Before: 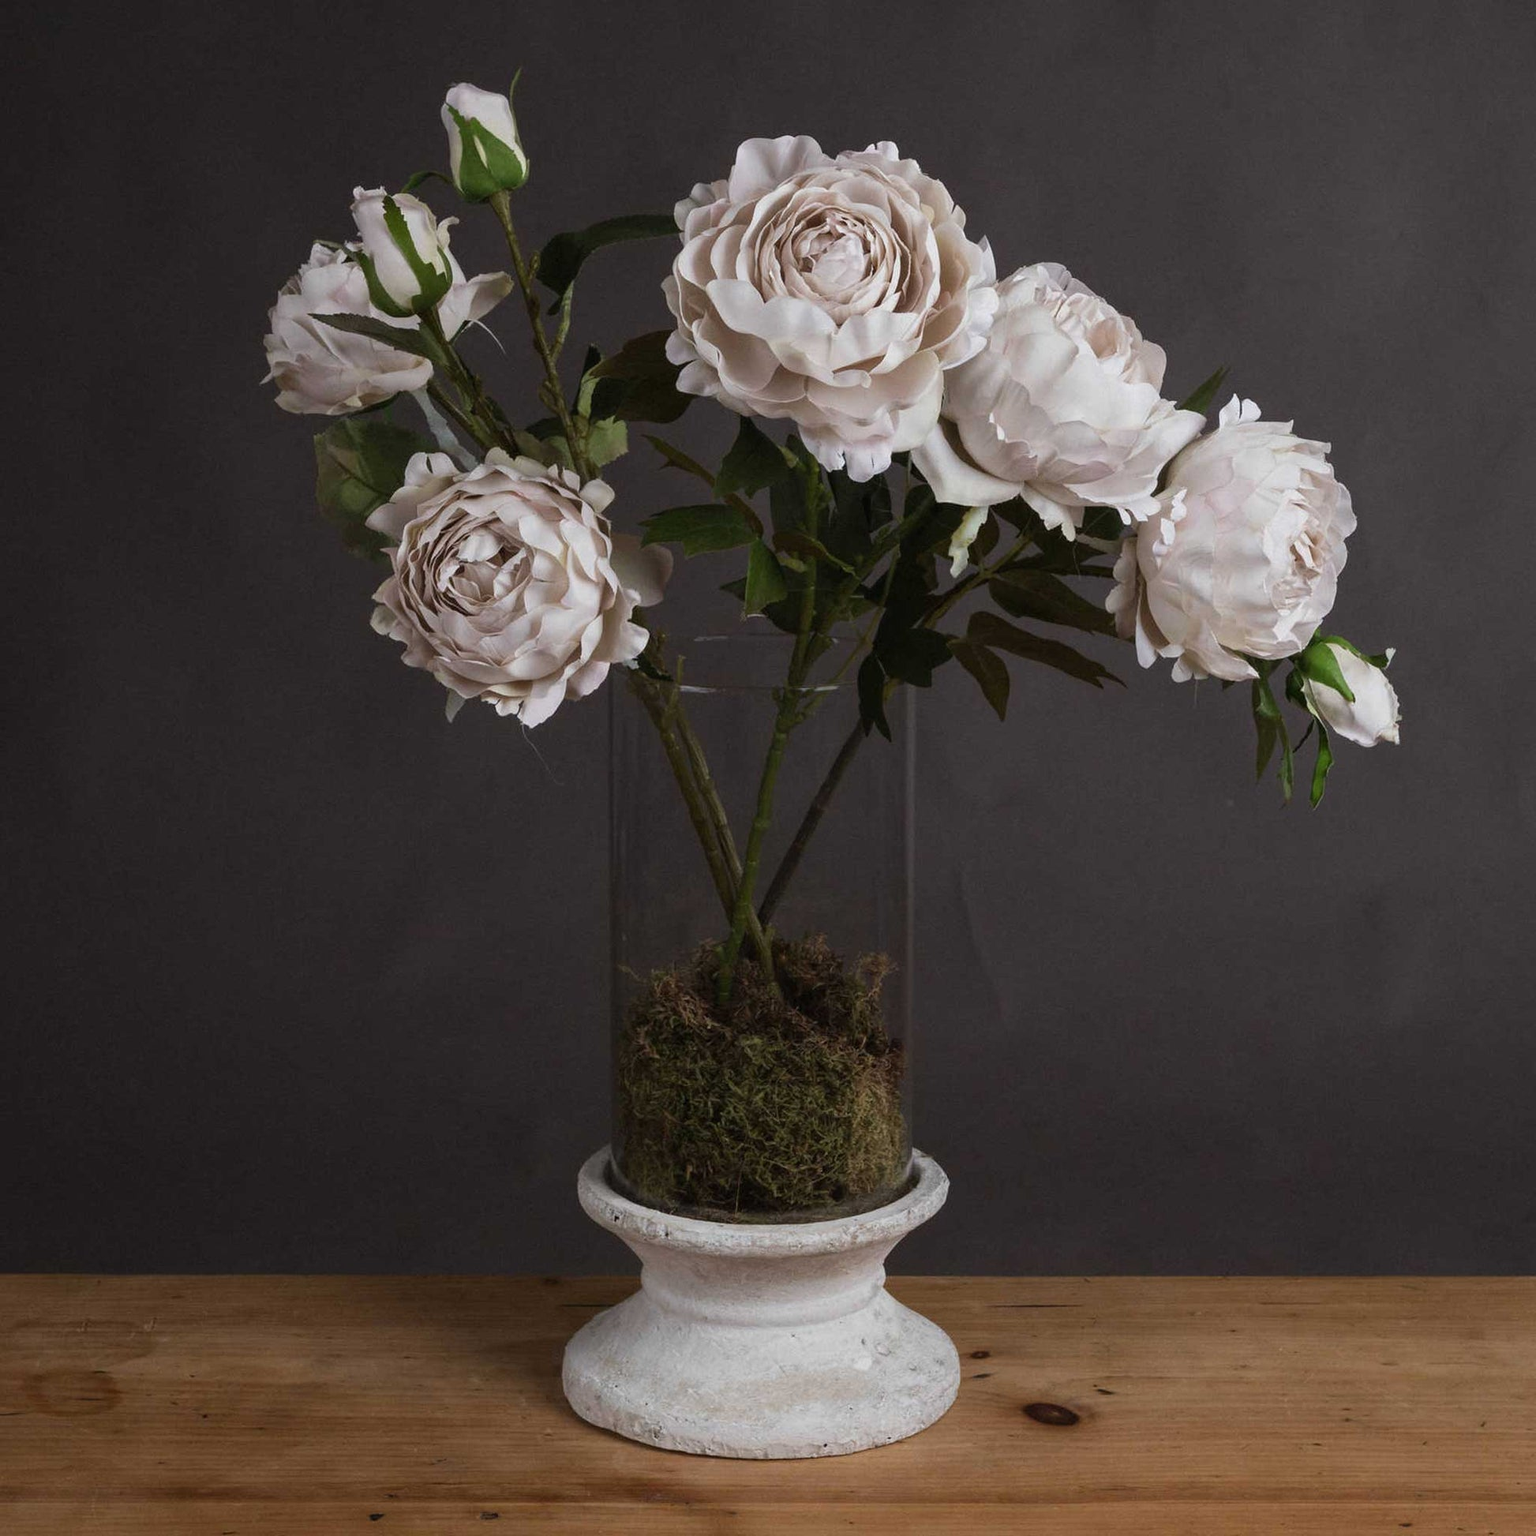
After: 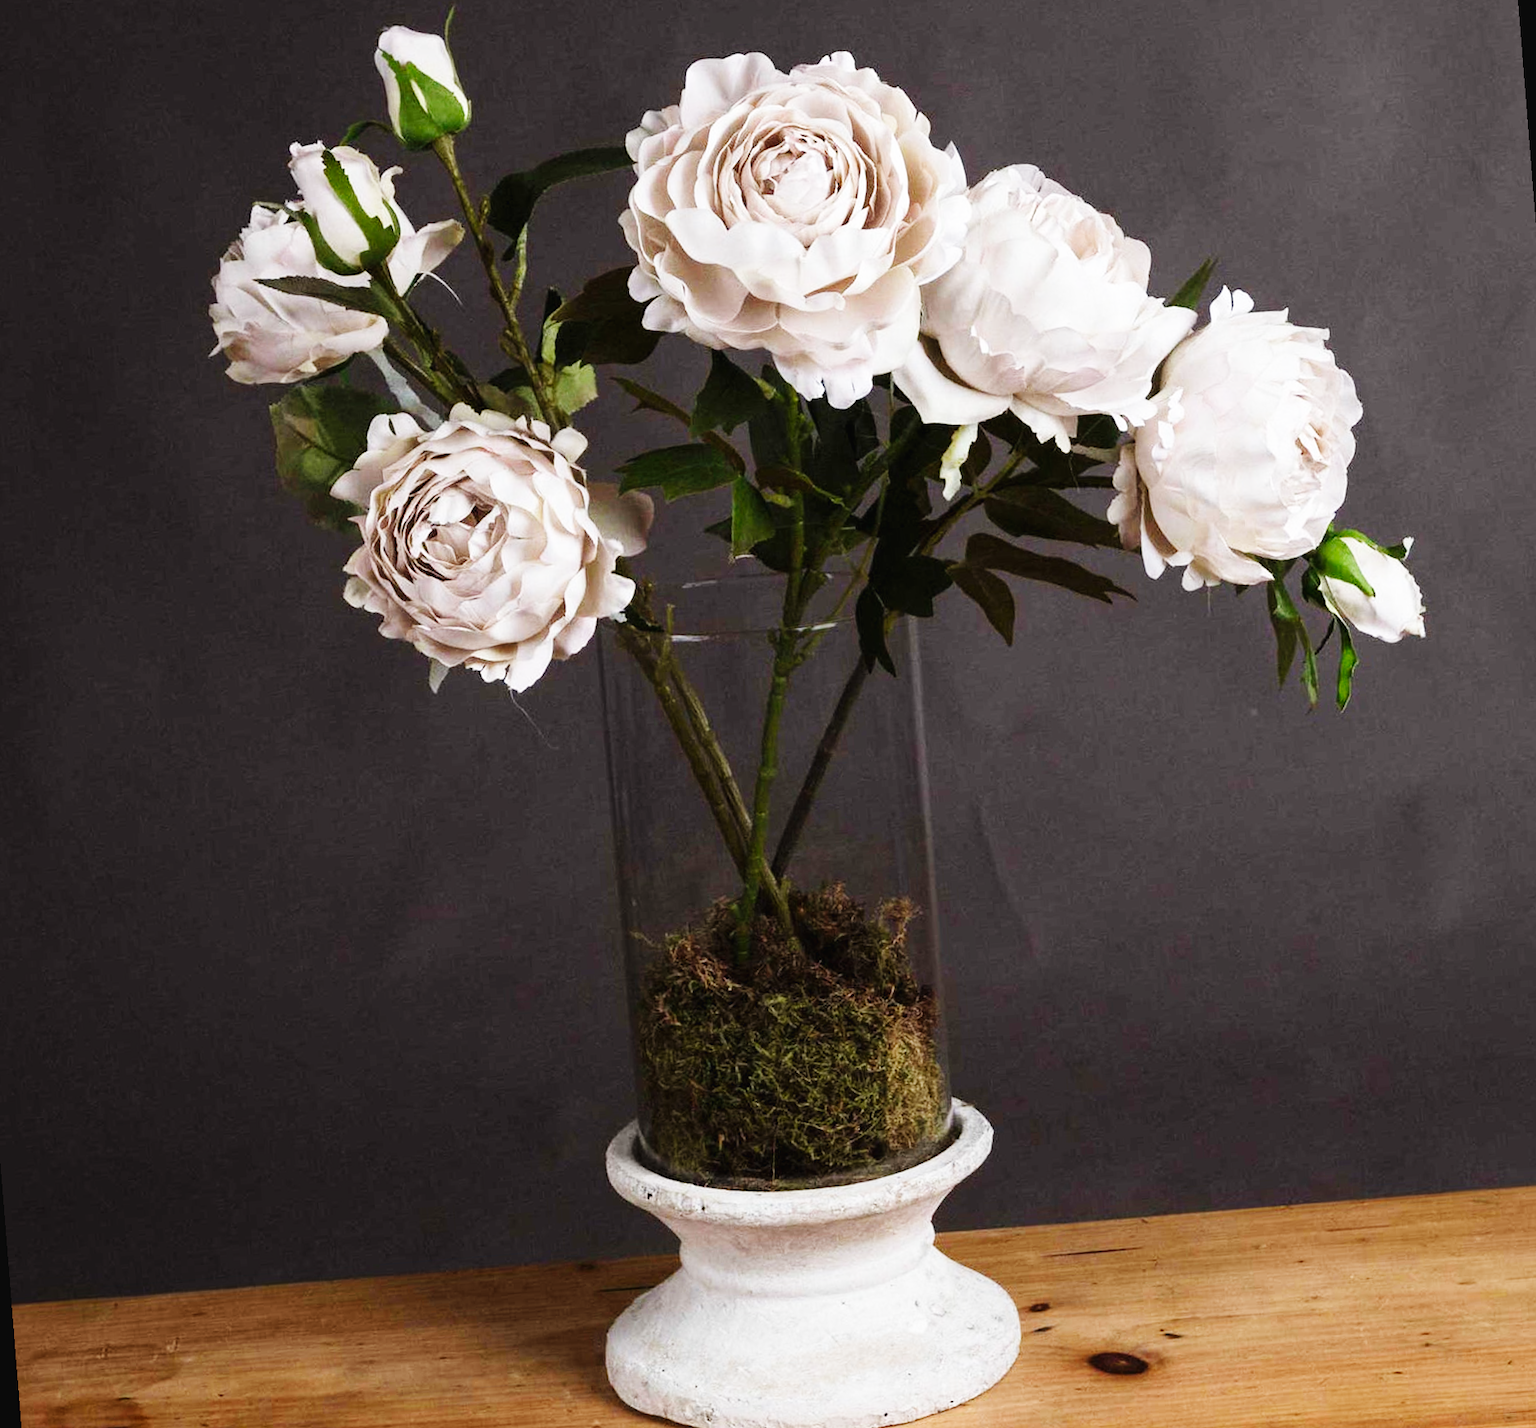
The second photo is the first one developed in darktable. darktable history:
rotate and perspective: rotation -4.57°, crop left 0.054, crop right 0.944, crop top 0.087, crop bottom 0.914
base curve: curves: ch0 [(0, 0.003) (0.001, 0.002) (0.006, 0.004) (0.02, 0.022) (0.048, 0.086) (0.094, 0.234) (0.162, 0.431) (0.258, 0.629) (0.385, 0.8) (0.548, 0.918) (0.751, 0.988) (1, 1)], preserve colors none
